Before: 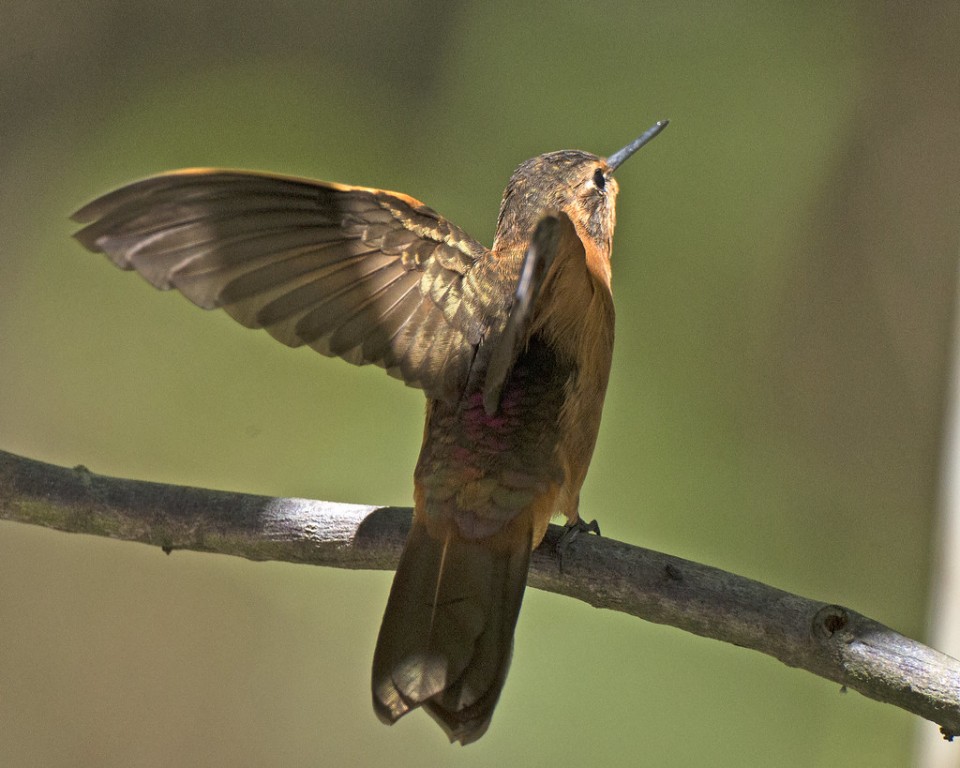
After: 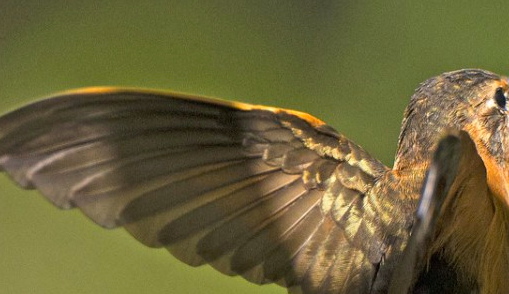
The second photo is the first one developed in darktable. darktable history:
crop: left 10.332%, top 10.661%, right 36.577%, bottom 50.974%
color balance rgb: shadows lift › chroma 2.059%, shadows lift › hue 247.88°, perceptual saturation grading › global saturation 25.239%
